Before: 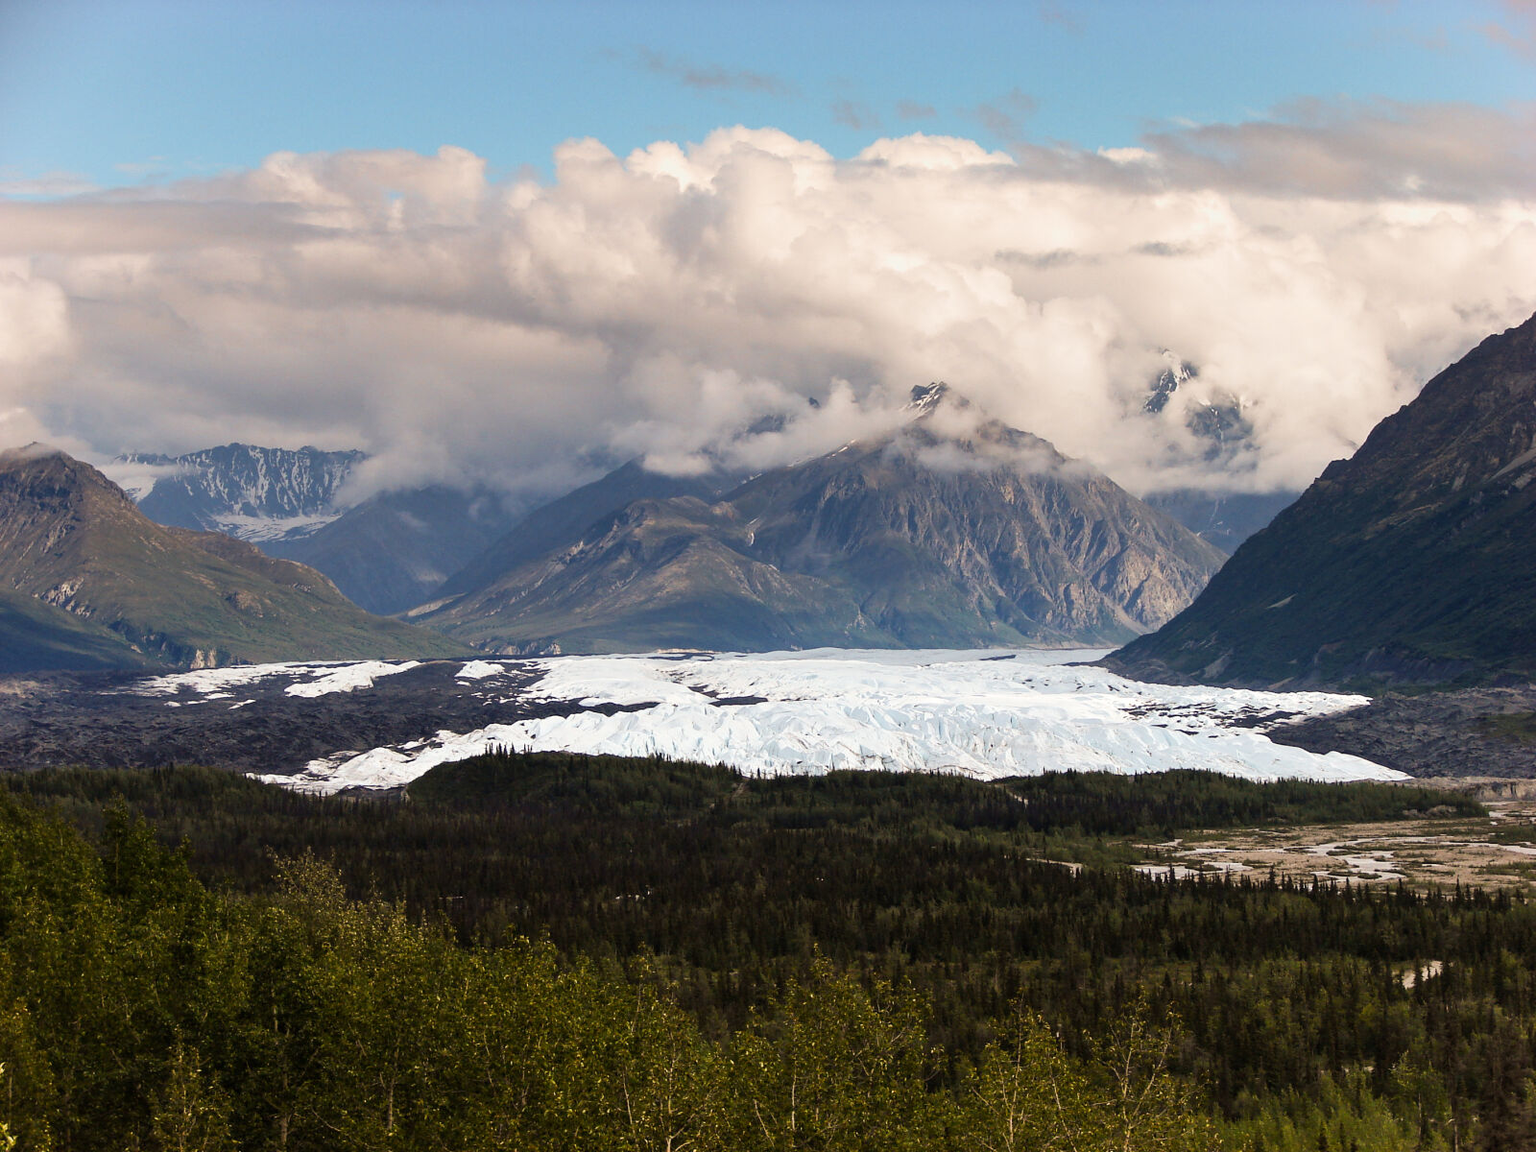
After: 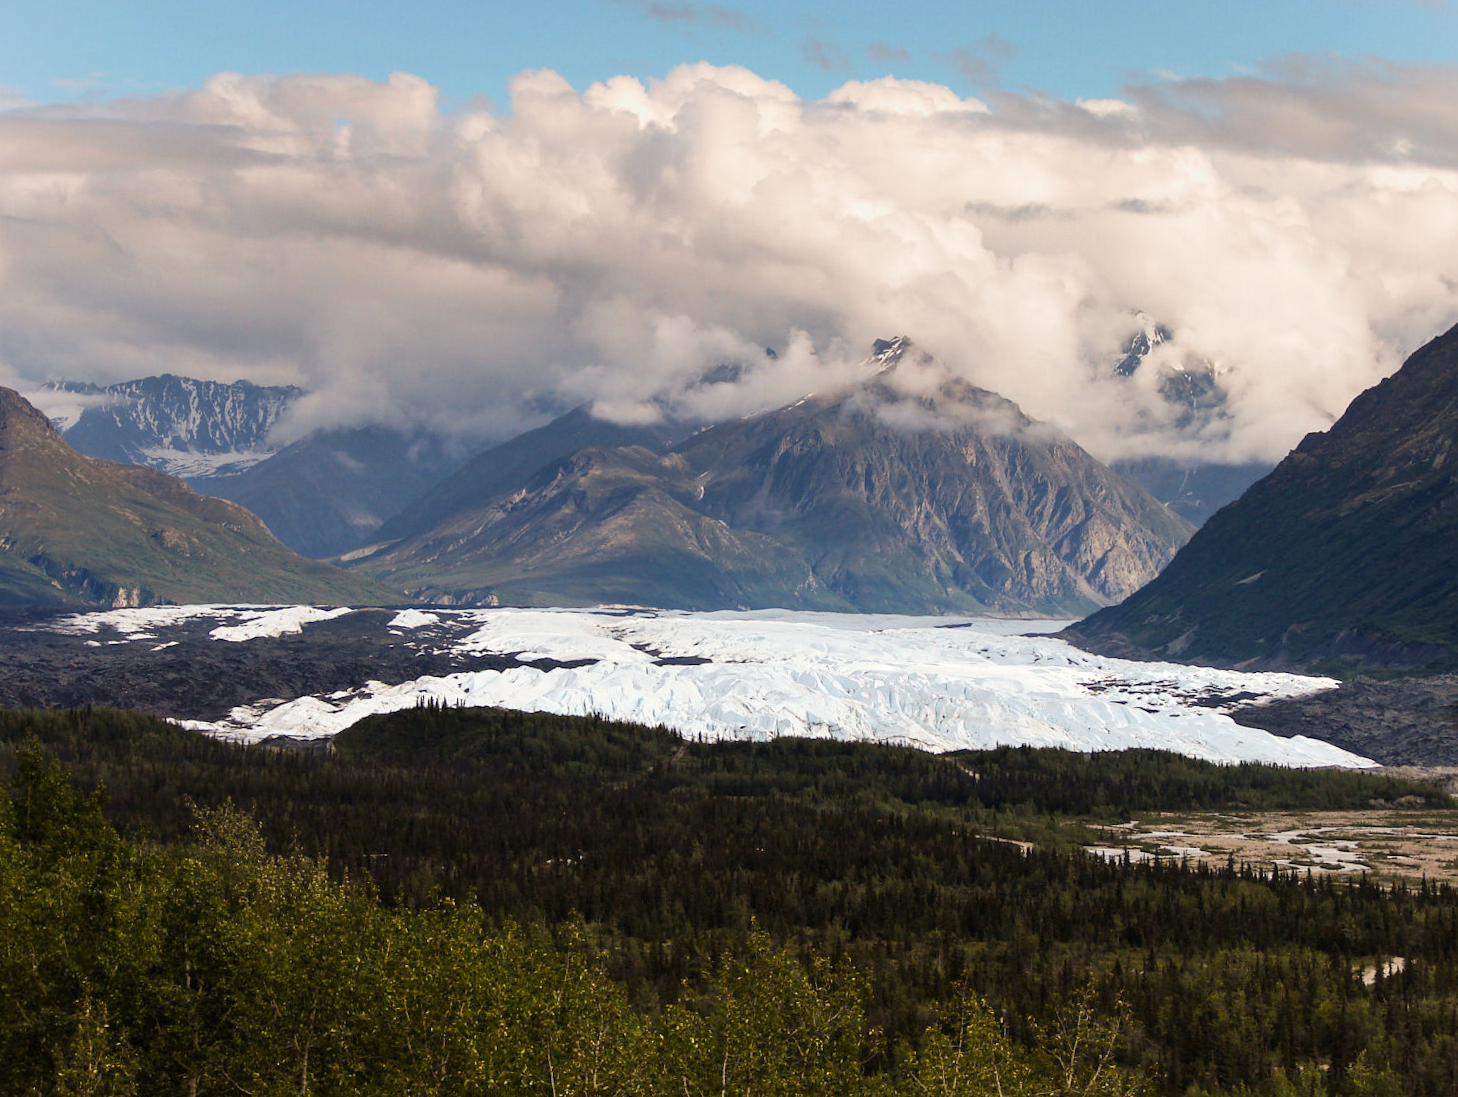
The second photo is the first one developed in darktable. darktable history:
crop and rotate: angle -2.03°, left 3.113%, top 3.621%, right 1.468%, bottom 0.643%
